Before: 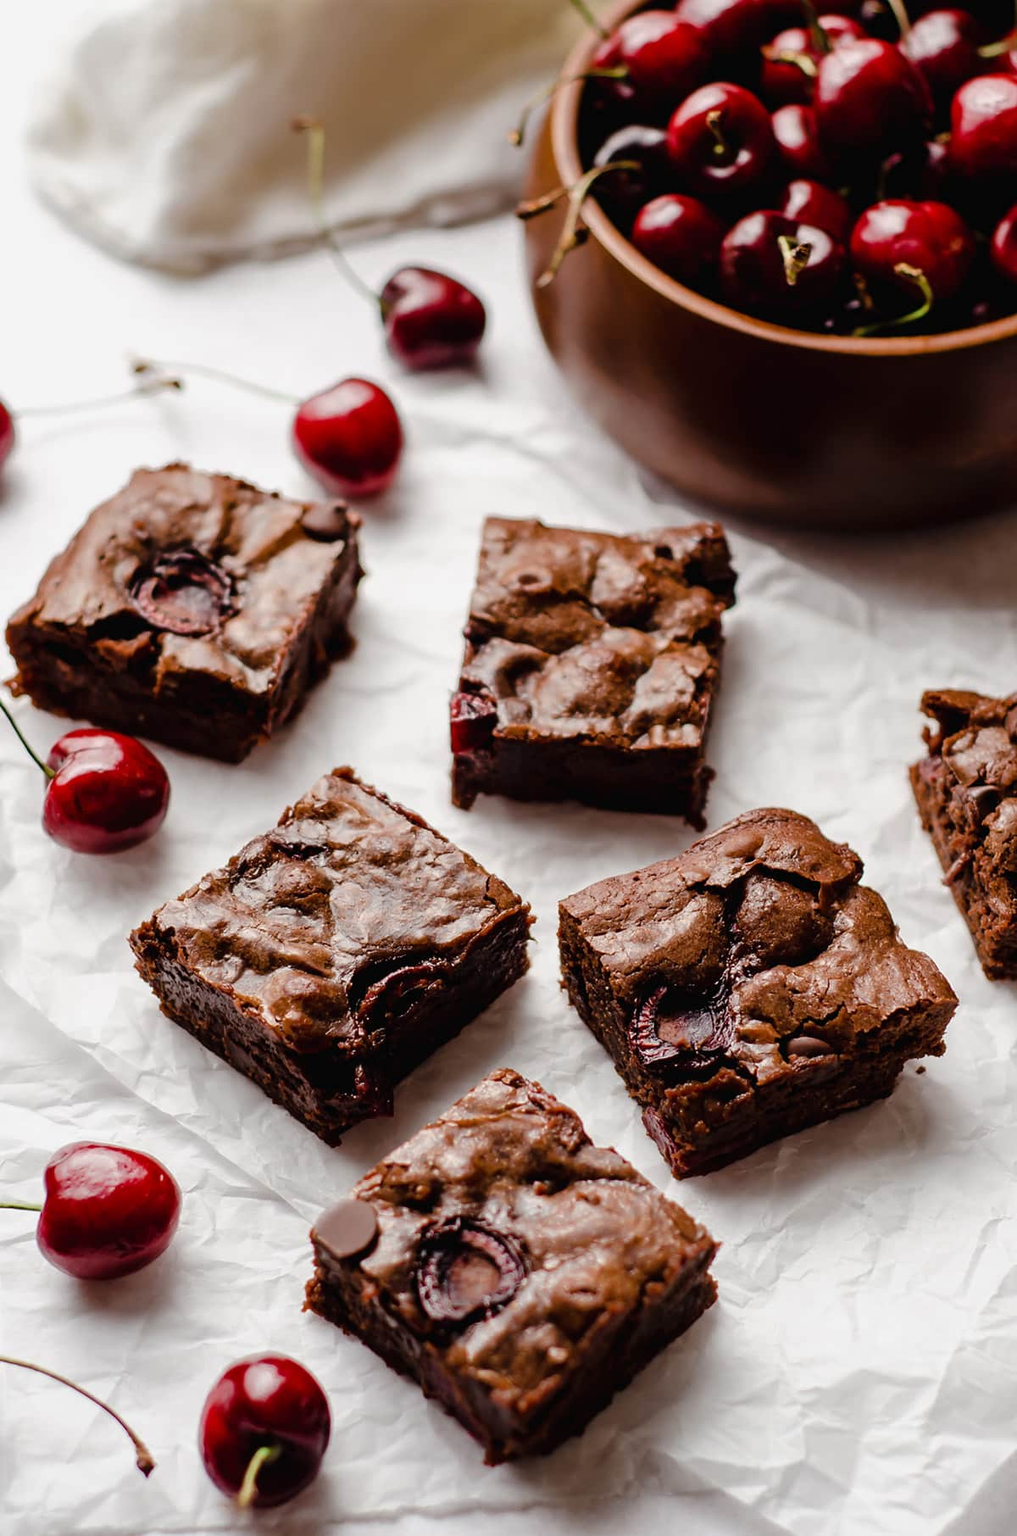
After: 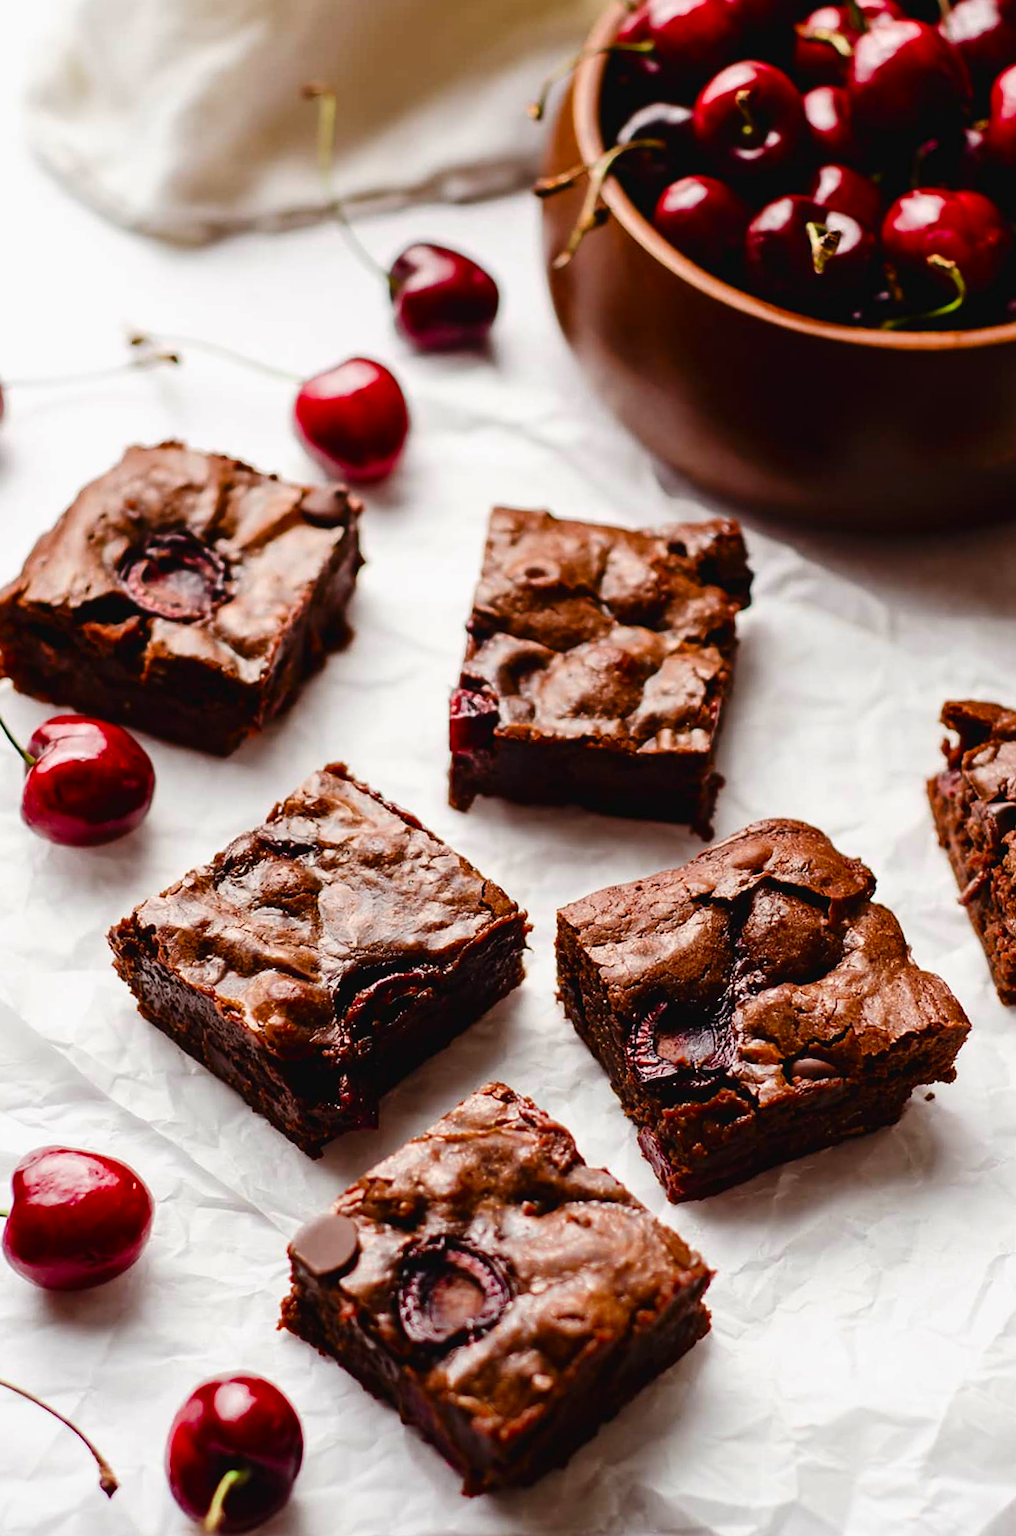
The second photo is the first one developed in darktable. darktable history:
crop and rotate: angle -1.67°
exposure: black level correction -0.003, exposure 0.038 EV, compensate highlight preservation false
contrast brightness saturation: contrast 0.176, saturation 0.296
tone equalizer: on, module defaults
